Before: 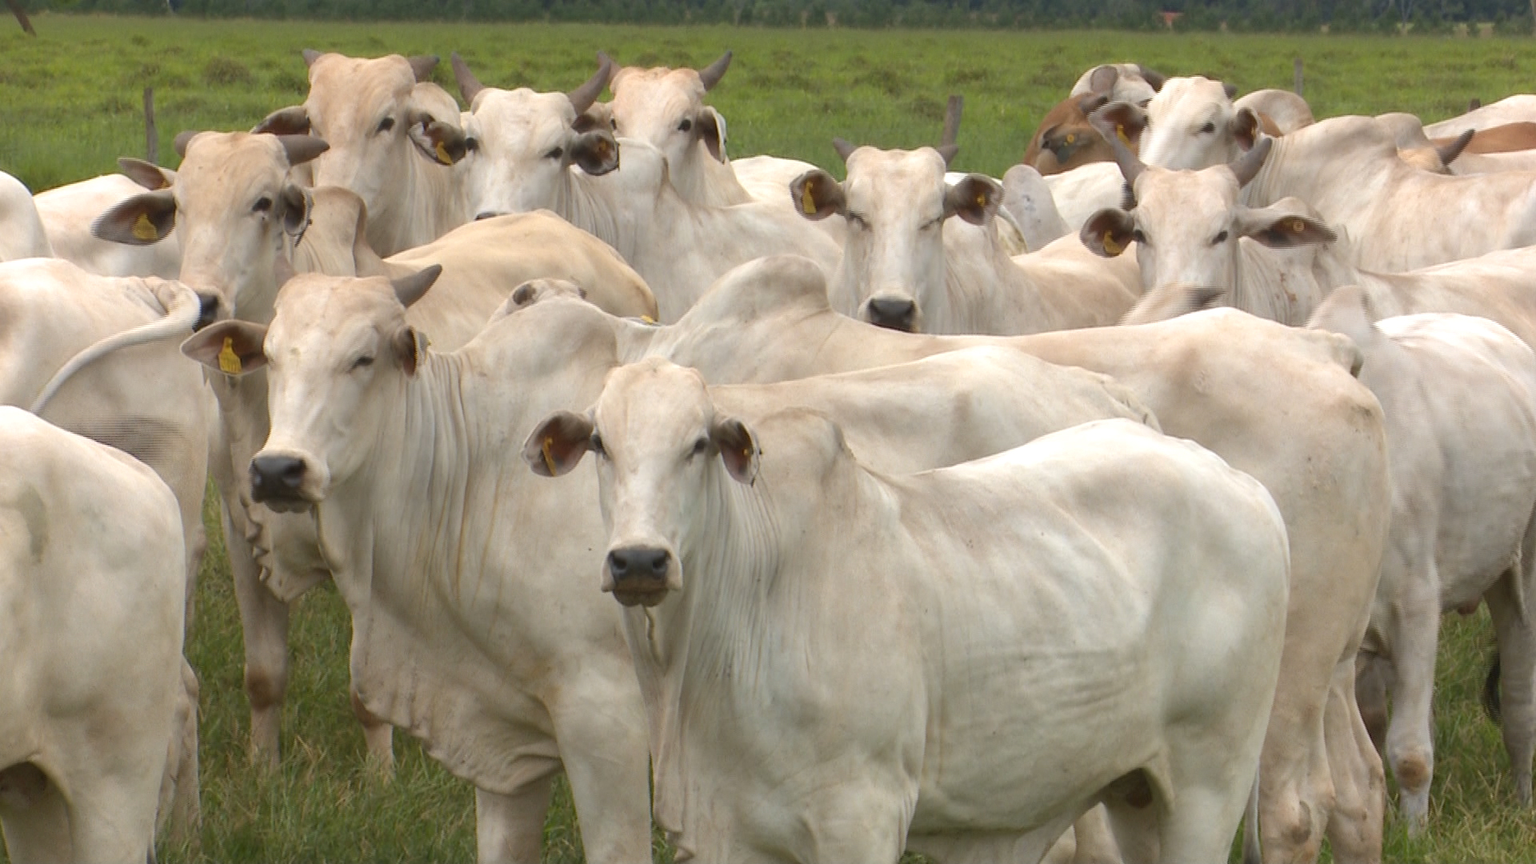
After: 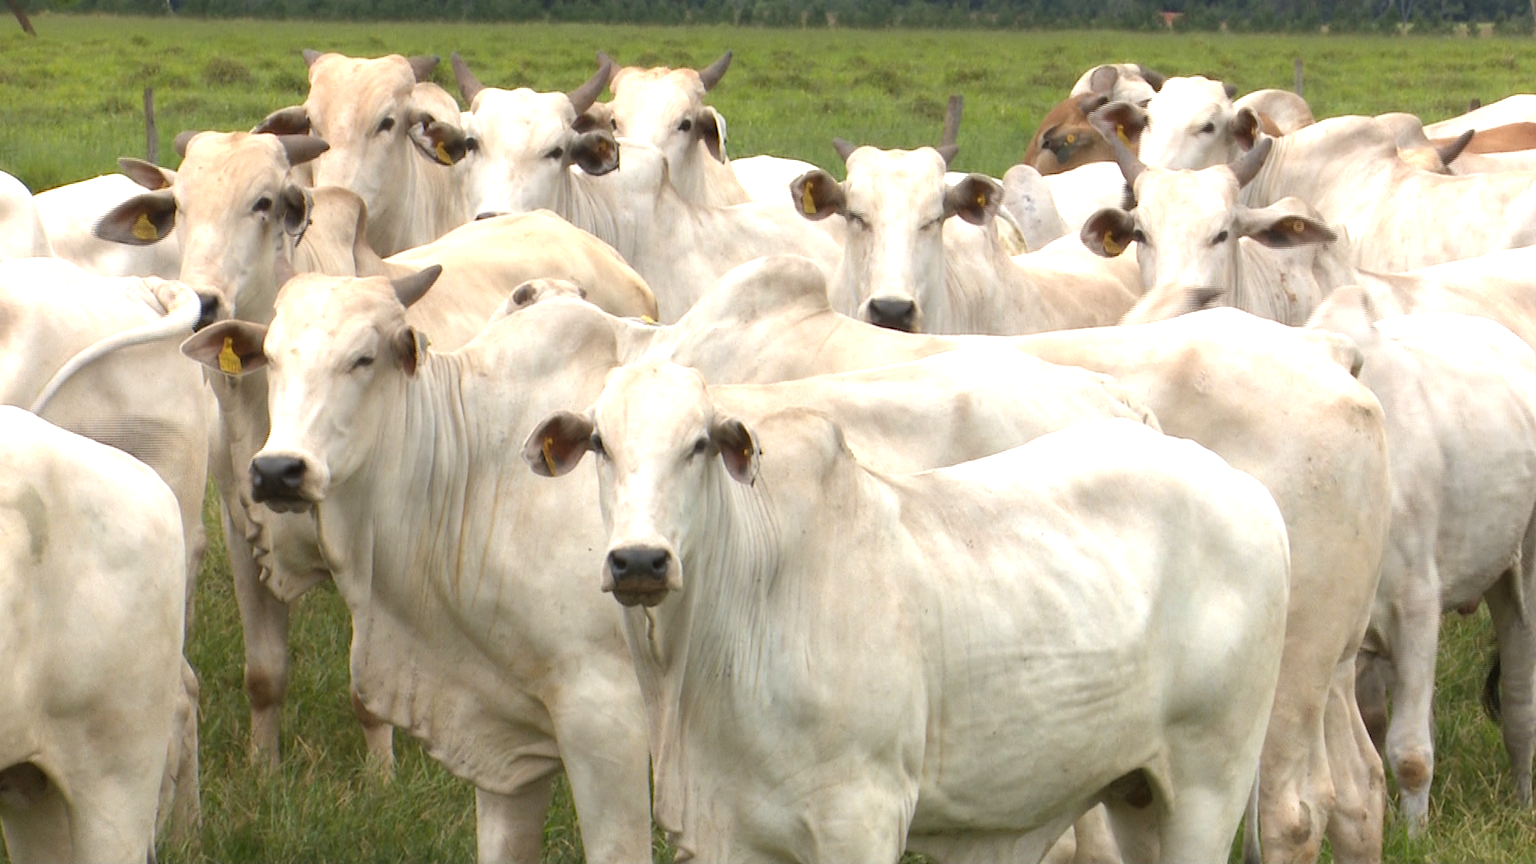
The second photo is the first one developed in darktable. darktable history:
tone equalizer: -8 EV -0.728 EV, -7 EV -0.665 EV, -6 EV -0.597 EV, -5 EV -0.388 EV, -3 EV 0.373 EV, -2 EV 0.6 EV, -1 EV 0.683 EV, +0 EV 0.72 EV
contrast brightness saturation: contrast 0.027, brightness -0.045
